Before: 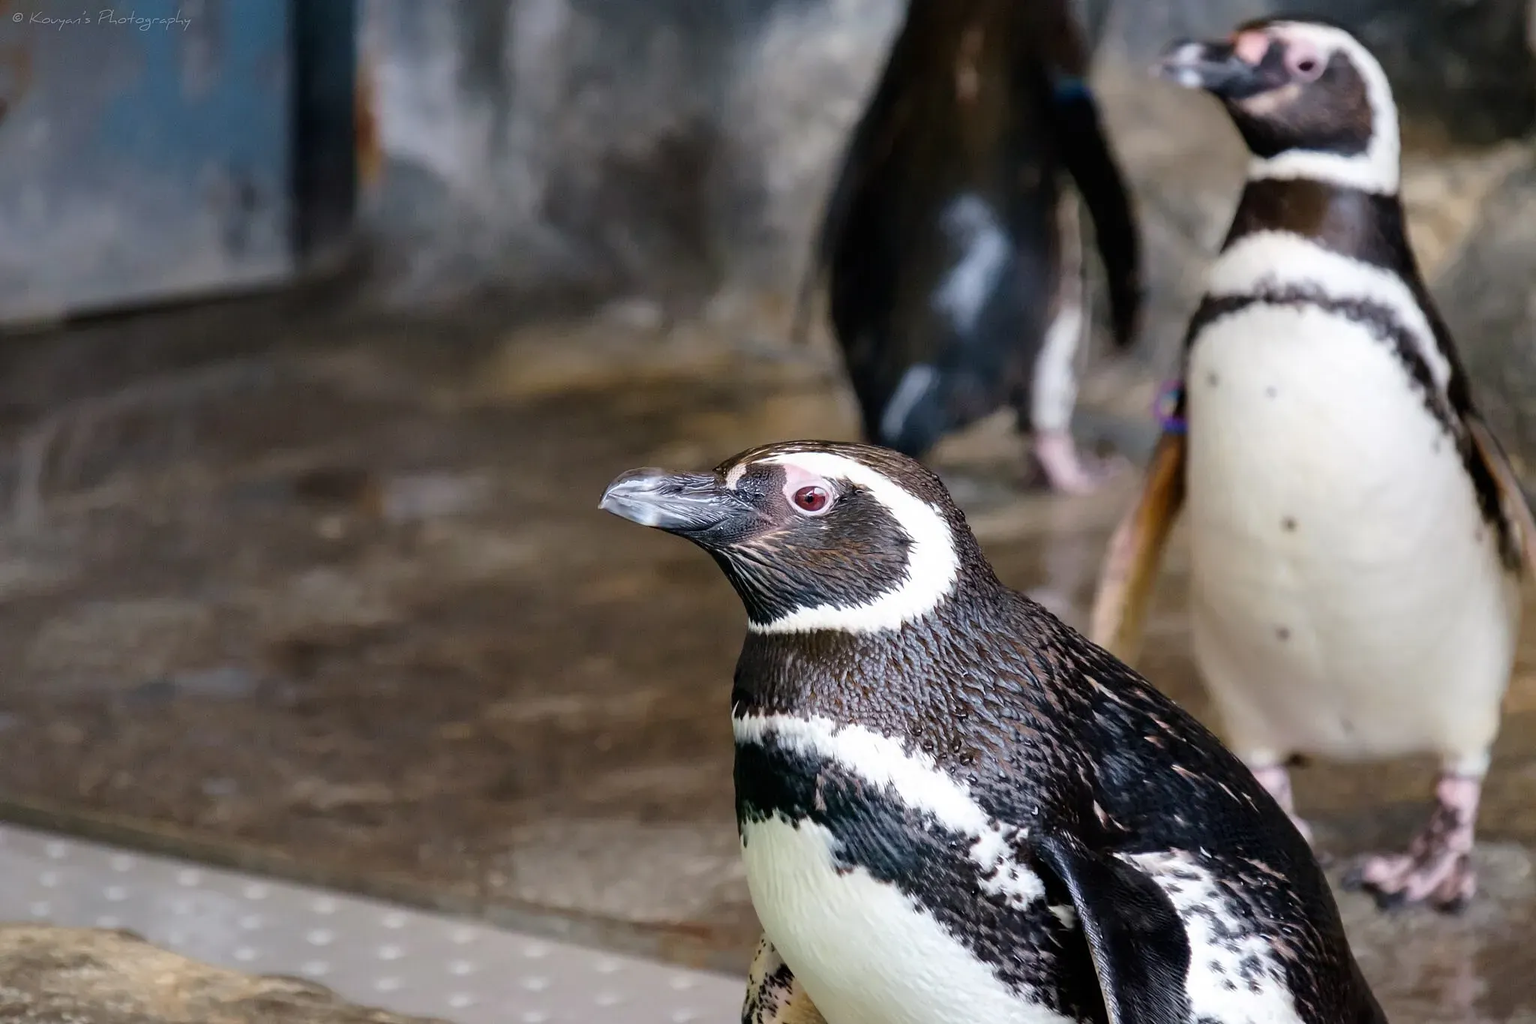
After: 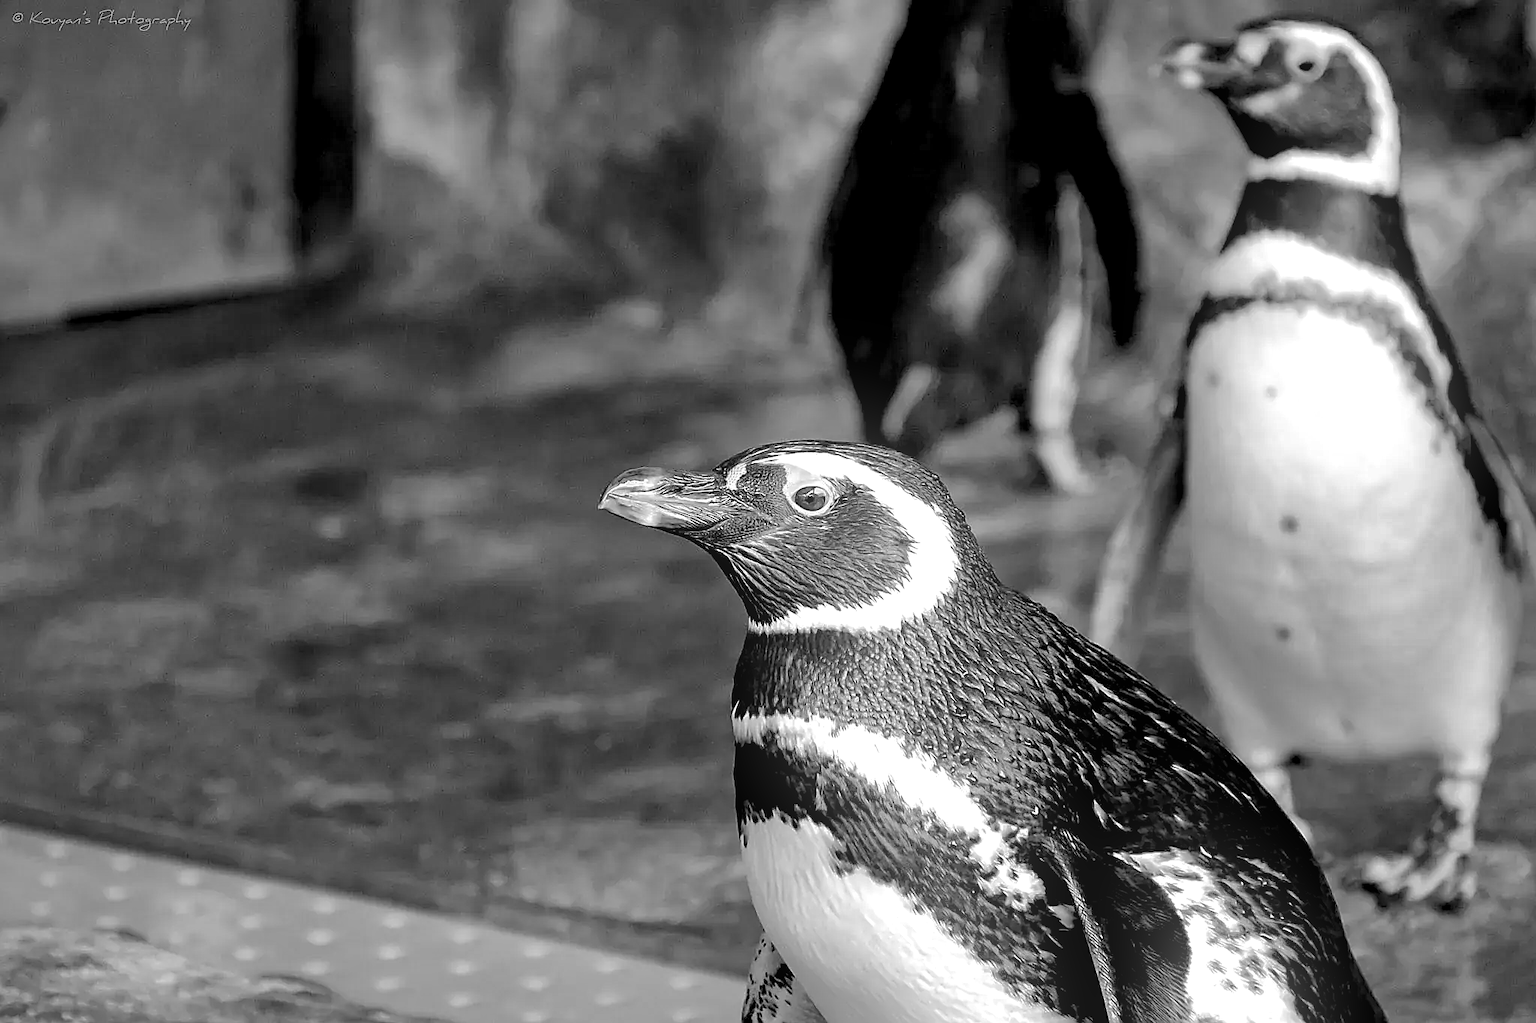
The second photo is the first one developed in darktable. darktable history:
bloom: size 15%, threshold 97%, strength 7%
monochrome: on, module defaults
haze removal: compatibility mode true, adaptive false
local contrast: mode bilateral grid, contrast 20, coarseness 50, detail 120%, midtone range 0.2
exposure: black level correction 0.005, exposure 0.286 EV, compensate highlight preservation false
sharpen: radius 1.4, amount 1.25, threshold 0.7
color zones: curves: ch1 [(0.263, 0.53) (0.376, 0.287) (0.487, 0.512) (0.748, 0.547) (1, 0.513)]; ch2 [(0.262, 0.45) (0.751, 0.477)], mix 31.98%
shadows and highlights: shadows 40, highlights -60
